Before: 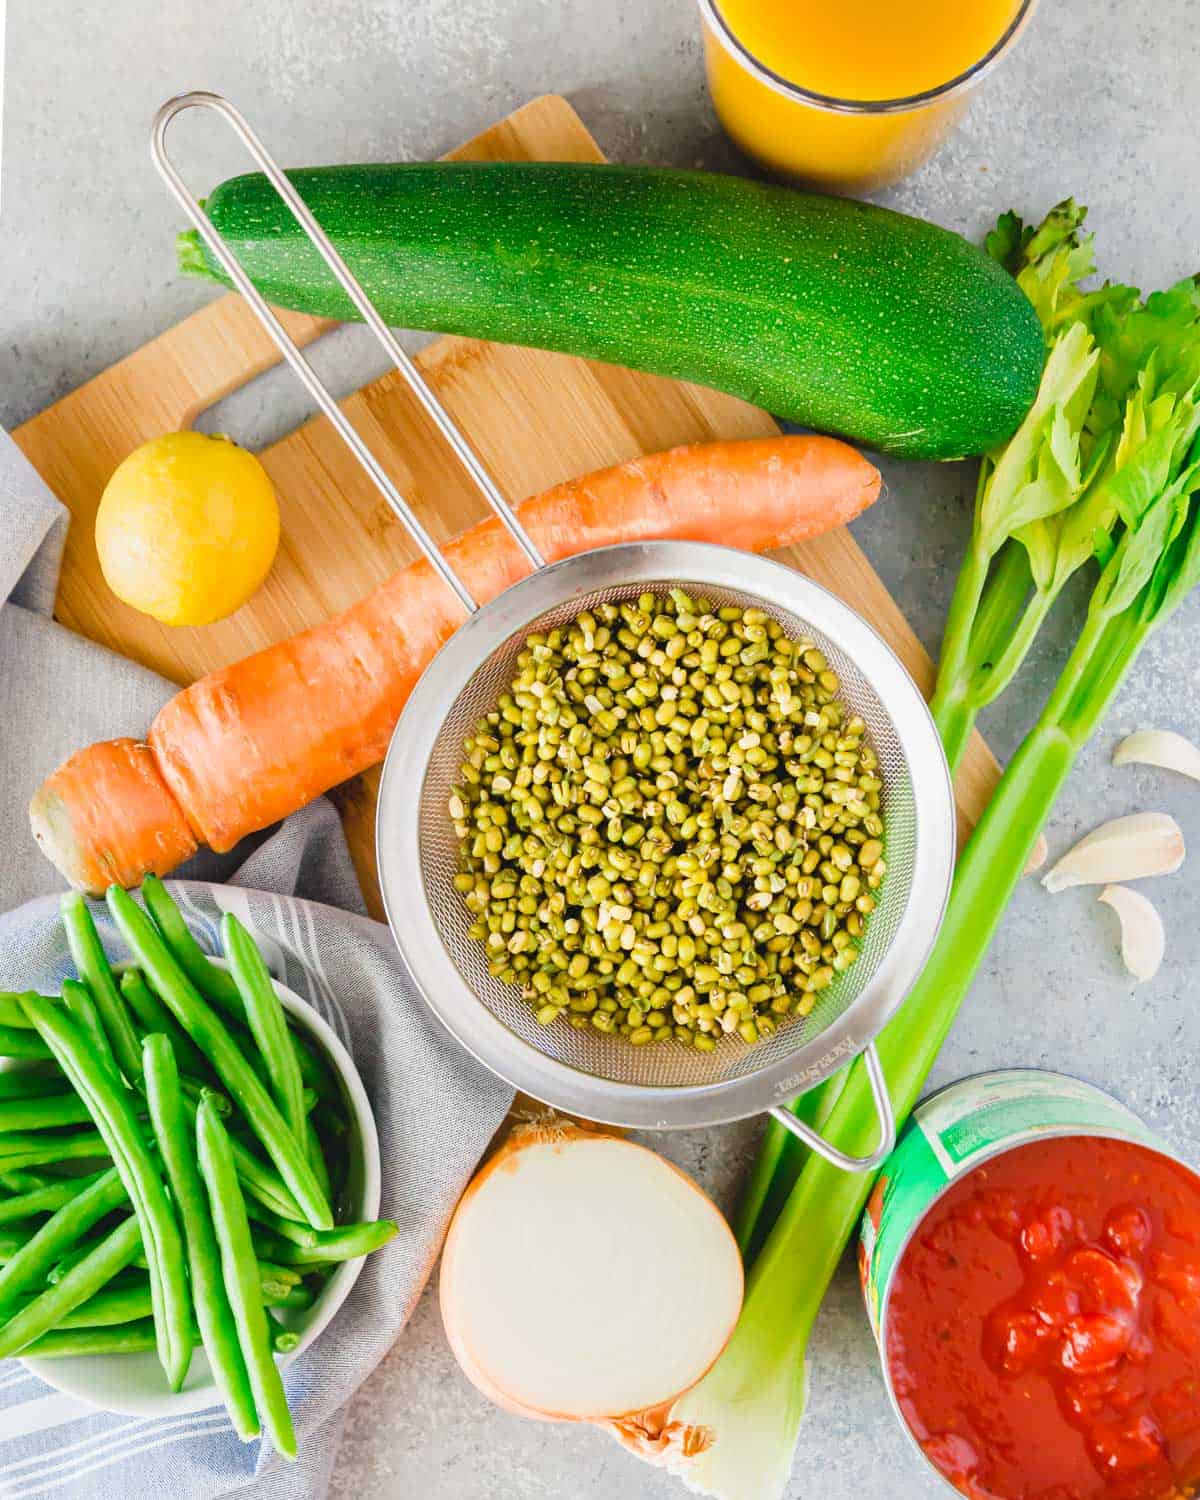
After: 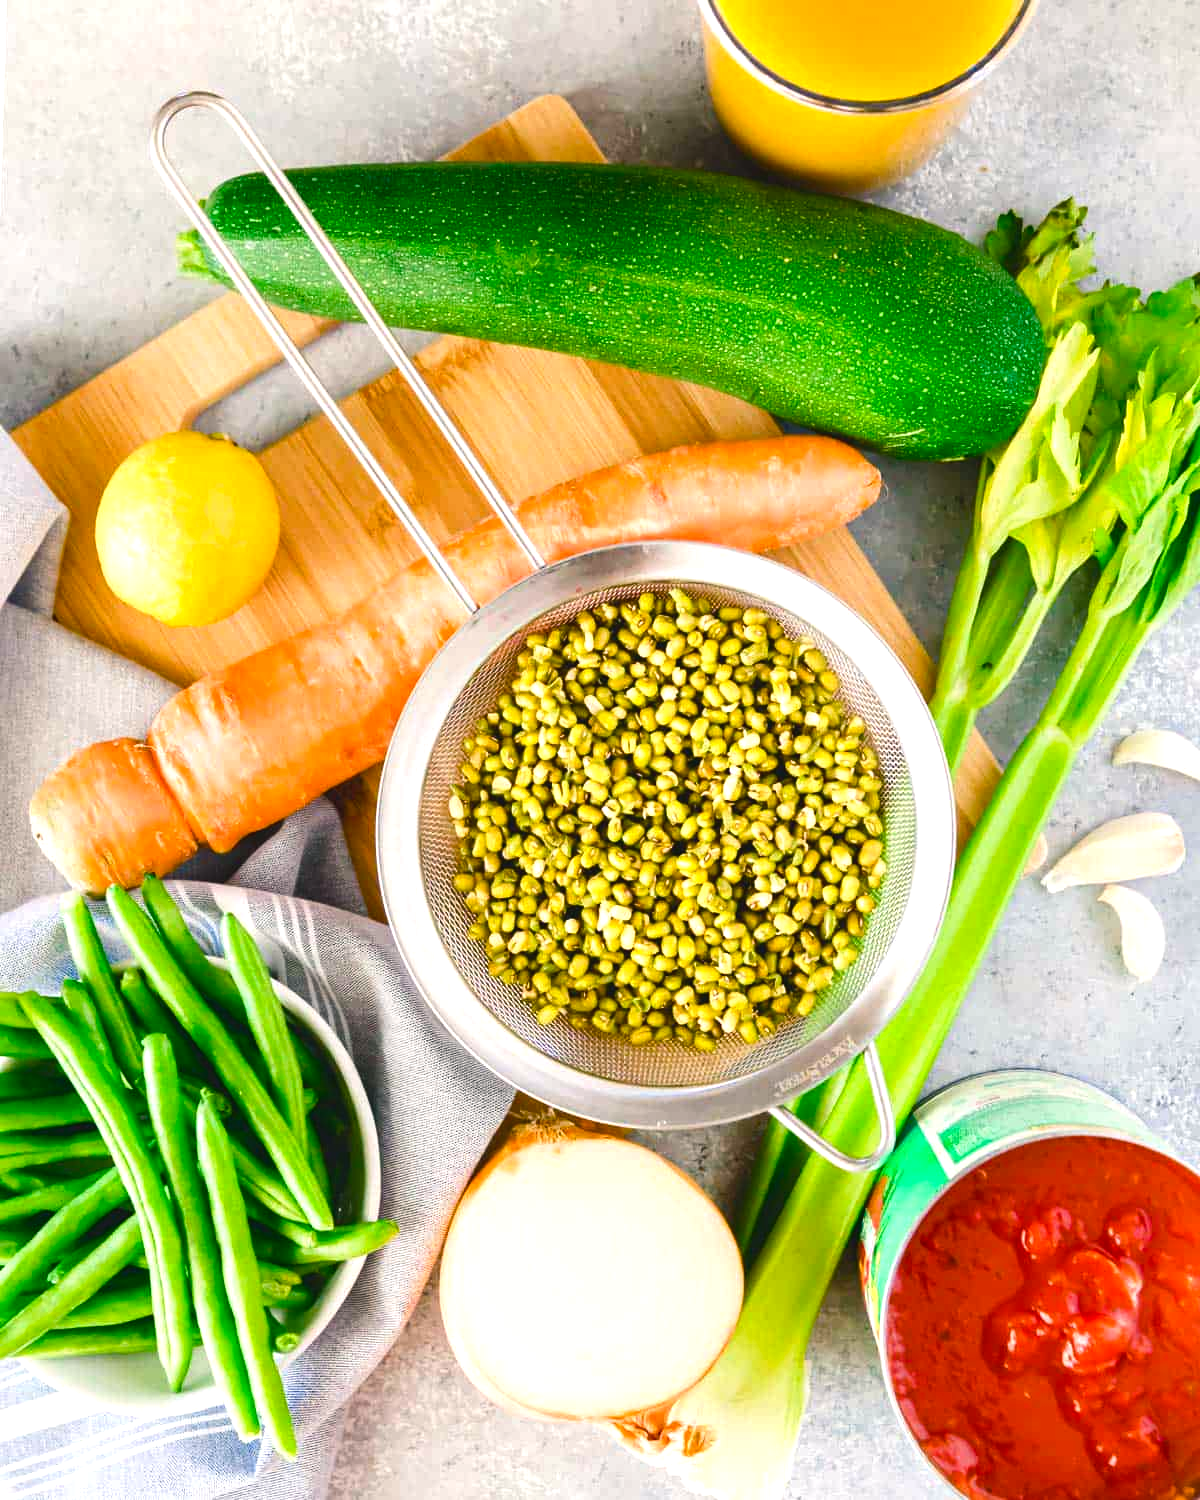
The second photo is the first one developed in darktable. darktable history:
tone equalizer: -8 EV 0.06 EV, smoothing diameter 25%, edges refinement/feathering 10, preserve details guided filter
color balance rgb: shadows lift › chroma 1%, shadows lift › hue 217.2°, power › hue 310.8°, highlights gain › chroma 1%, highlights gain › hue 54°, global offset › luminance 0.5%, global offset › hue 171.6°, perceptual saturation grading › global saturation 14.09%, perceptual saturation grading › highlights -25%, perceptual saturation grading › shadows 30%, perceptual brilliance grading › highlights 13.42%, perceptual brilliance grading › mid-tones 8.05%, perceptual brilliance grading › shadows -17.45%, global vibrance 25%
